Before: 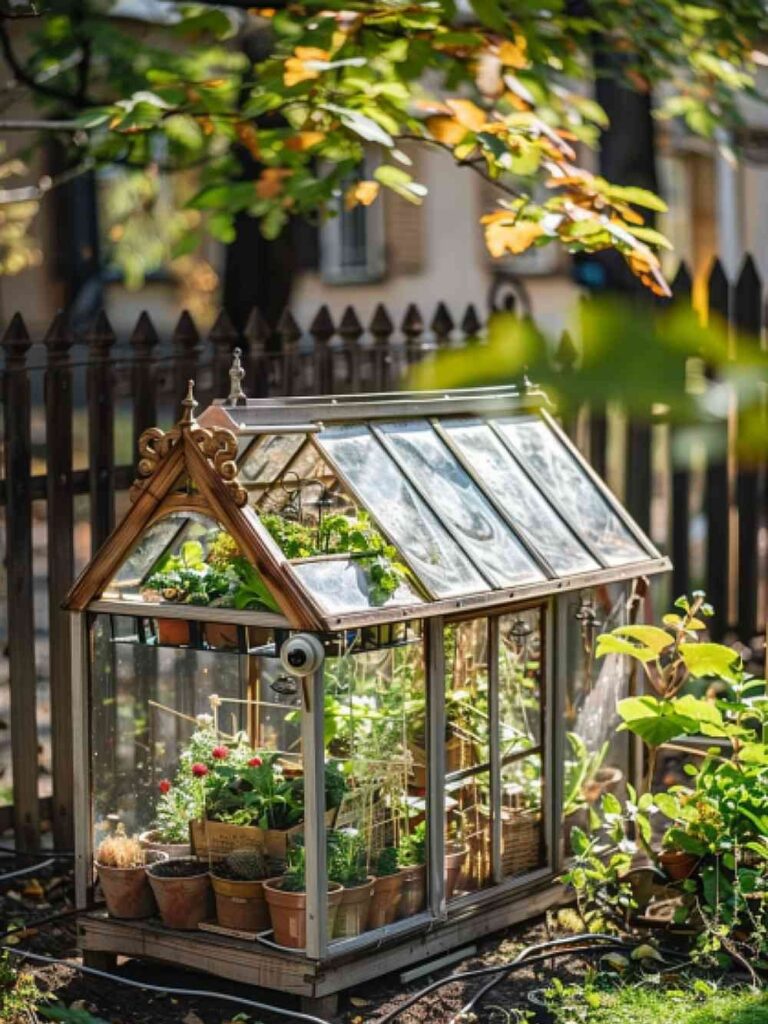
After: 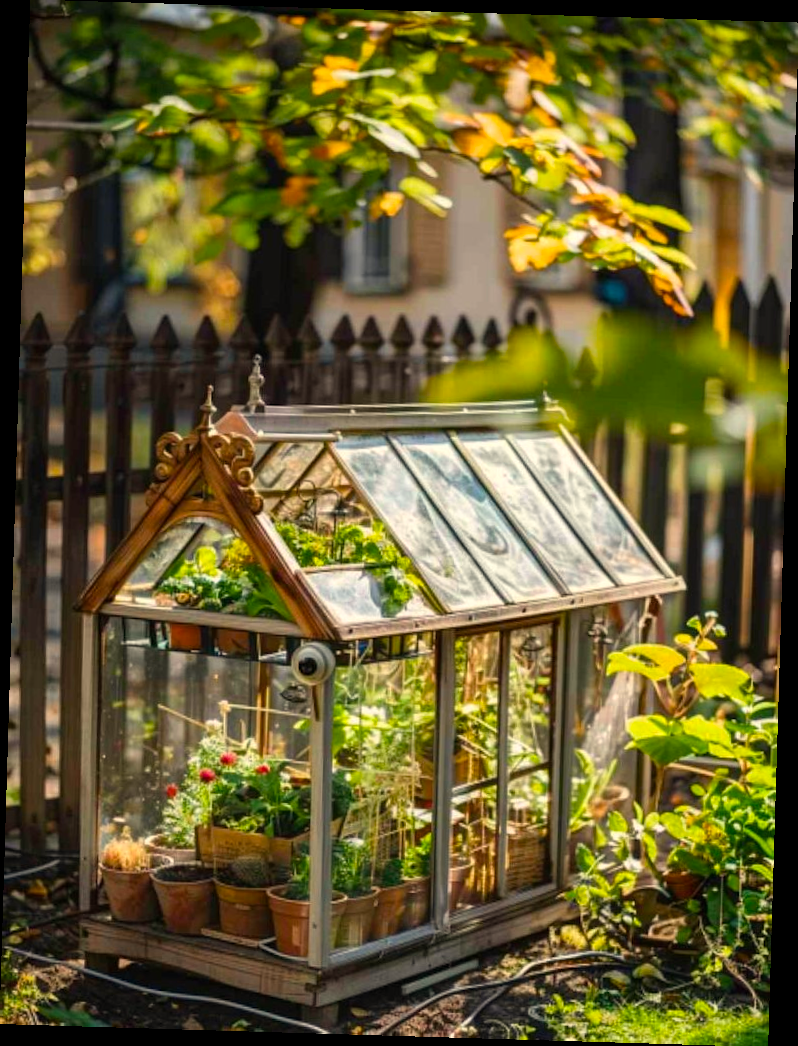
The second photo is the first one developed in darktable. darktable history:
white balance: red 1.045, blue 0.932
color balance rgb: perceptual saturation grading › global saturation 20%, global vibrance 20%
rotate and perspective: rotation 1.72°, automatic cropping off
